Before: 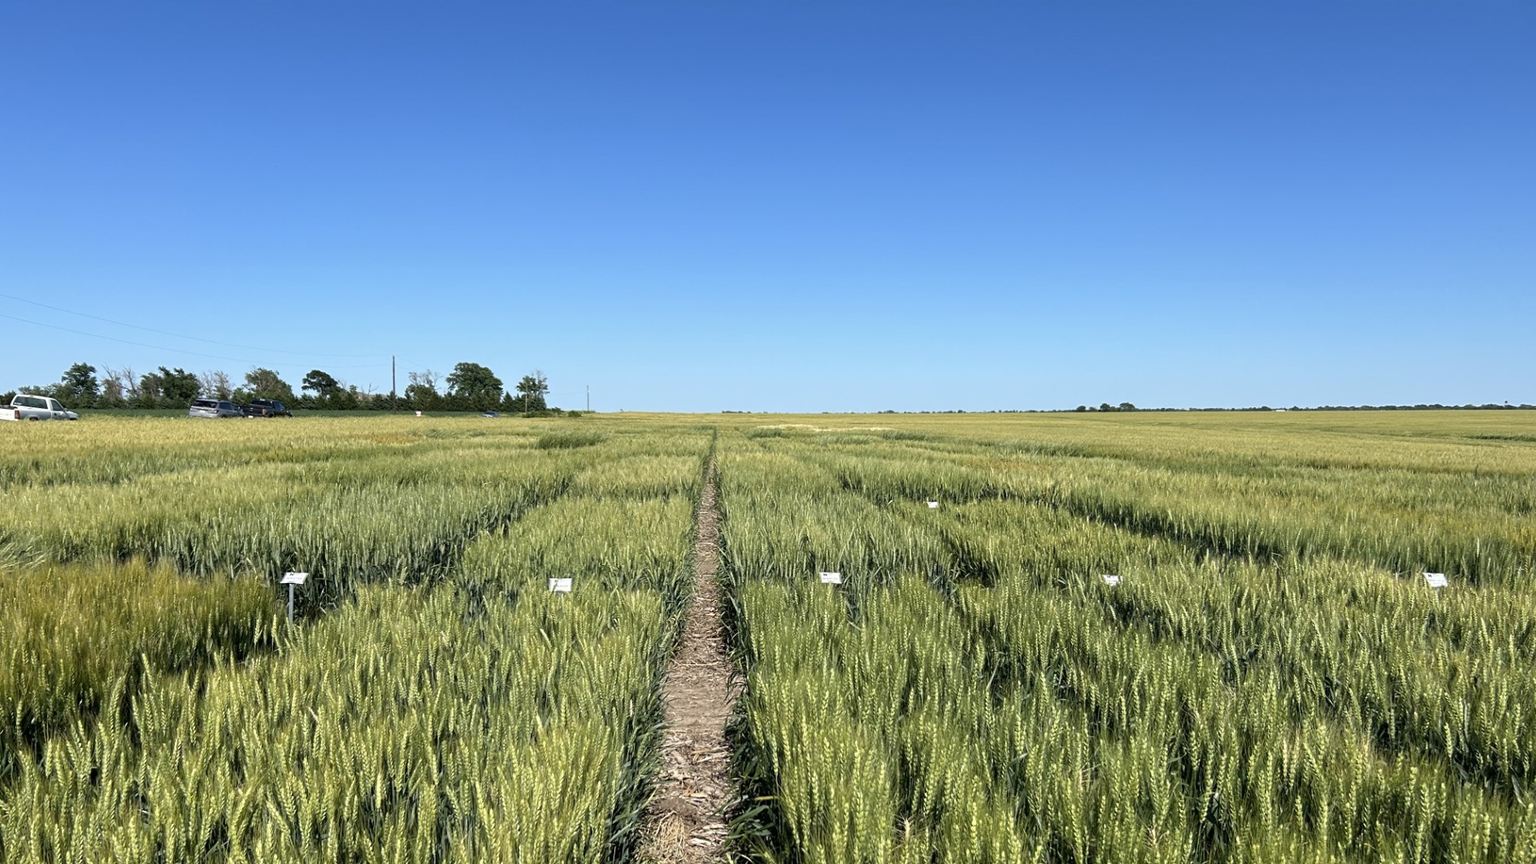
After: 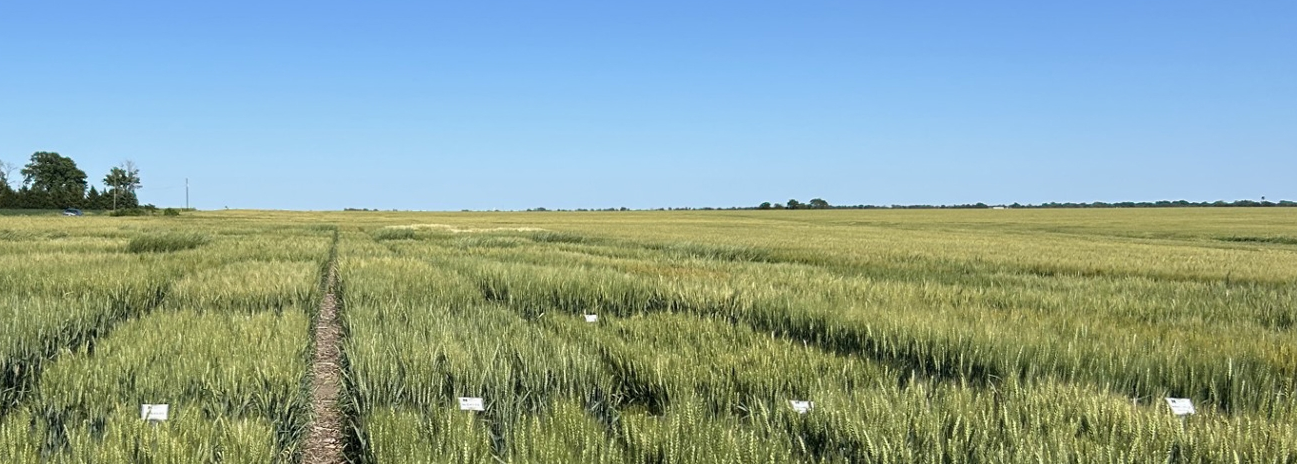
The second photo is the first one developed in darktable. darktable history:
color zones: curves: ch0 [(0.25, 0.5) (0.423, 0.5) (0.443, 0.5) (0.521, 0.756) (0.568, 0.5) (0.576, 0.5) (0.75, 0.5)]; ch1 [(0.25, 0.5) (0.423, 0.5) (0.443, 0.5) (0.539, 0.873) (0.624, 0.565) (0.631, 0.5) (0.75, 0.5)]
exposure: exposure -0.04 EV, compensate highlight preservation false
crop and rotate: left 27.938%, top 27.046%, bottom 27.046%
